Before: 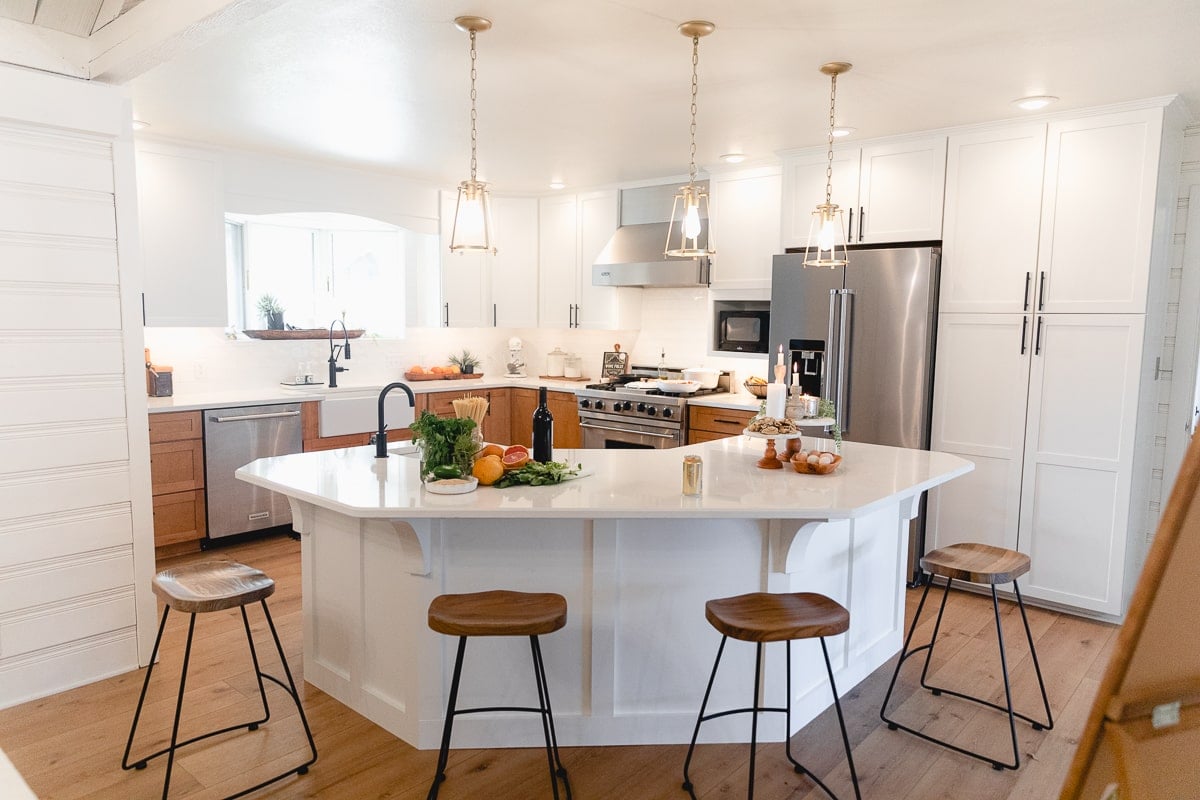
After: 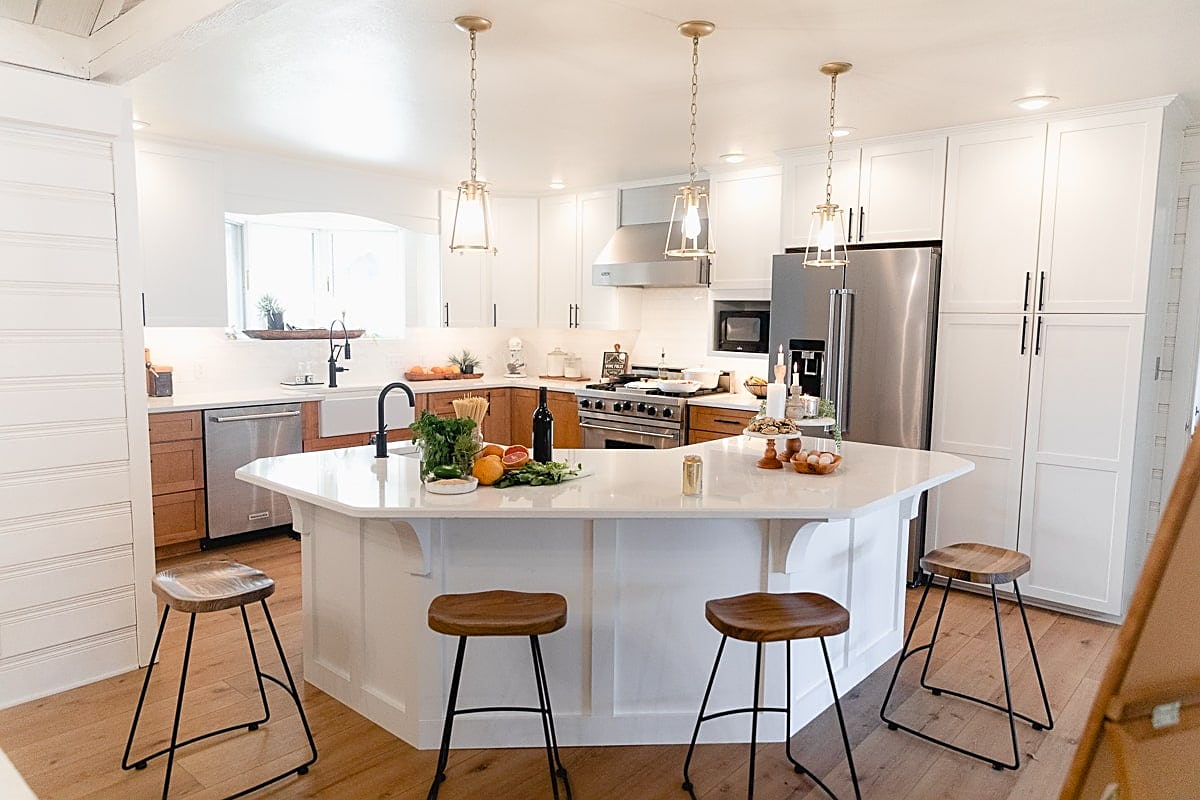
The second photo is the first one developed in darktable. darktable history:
levels: mode automatic, levels [0, 0.43, 0.859]
exposure: black level correction 0.001, compensate highlight preservation false
sharpen: on, module defaults
